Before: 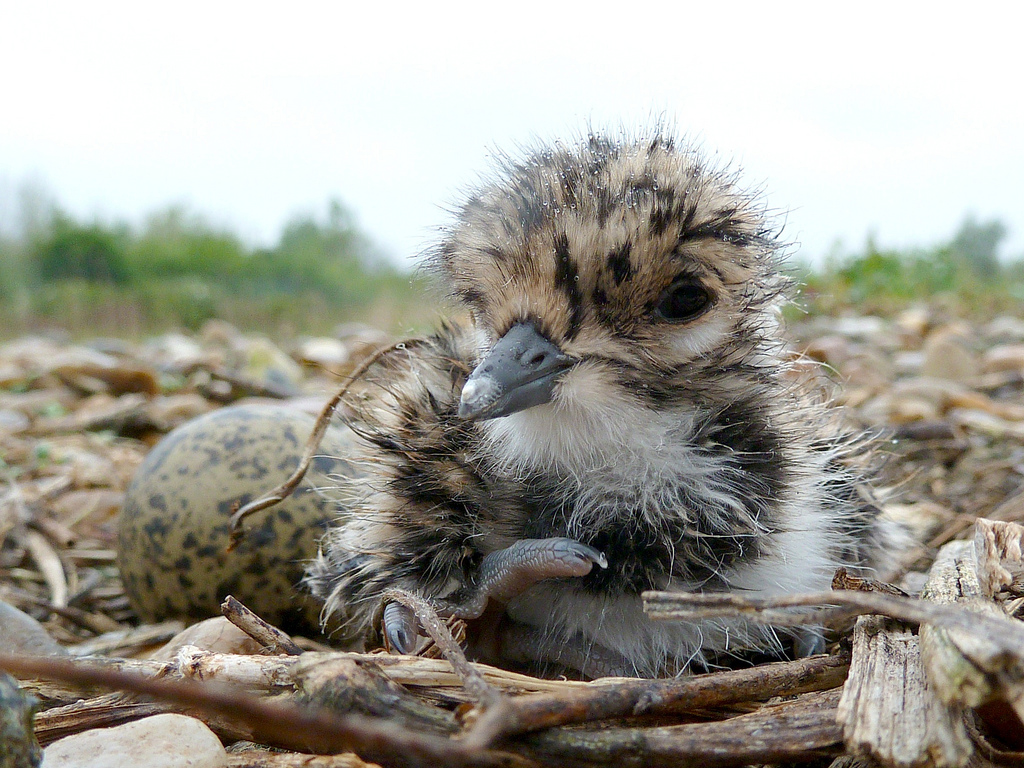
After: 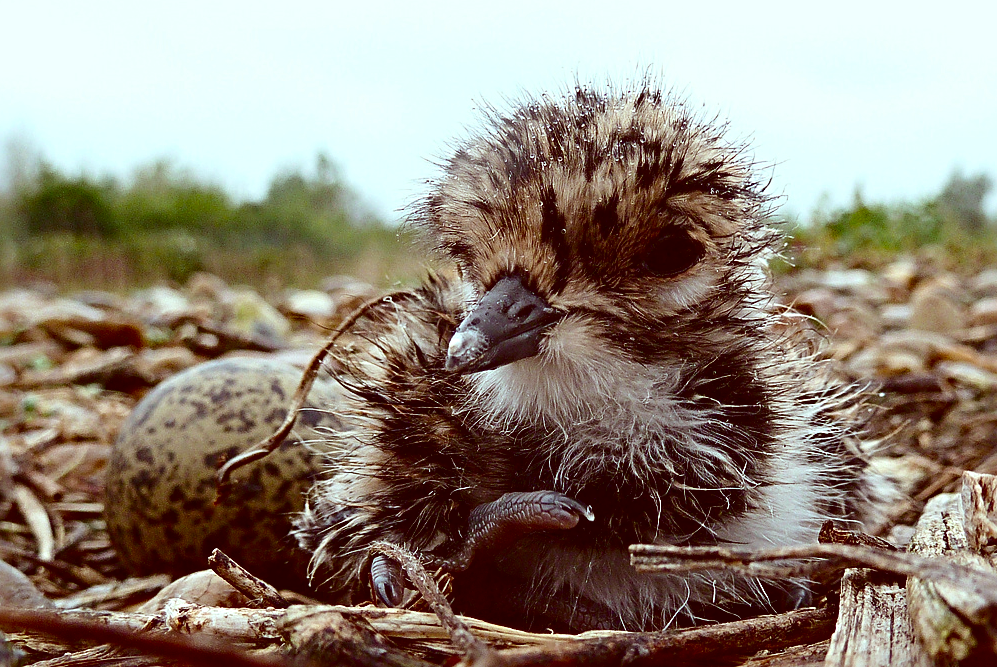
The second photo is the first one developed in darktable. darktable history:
crop: left 1.302%, top 6.129%, right 1.258%, bottom 6.955%
sharpen: radius 4.866
contrast brightness saturation: contrast 0.187, brightness -0.237, saturation 0.118
color correction: highlights a* -7.03, highlights b* -0.22, shadows a* 20.51, shadows b* 11.93
